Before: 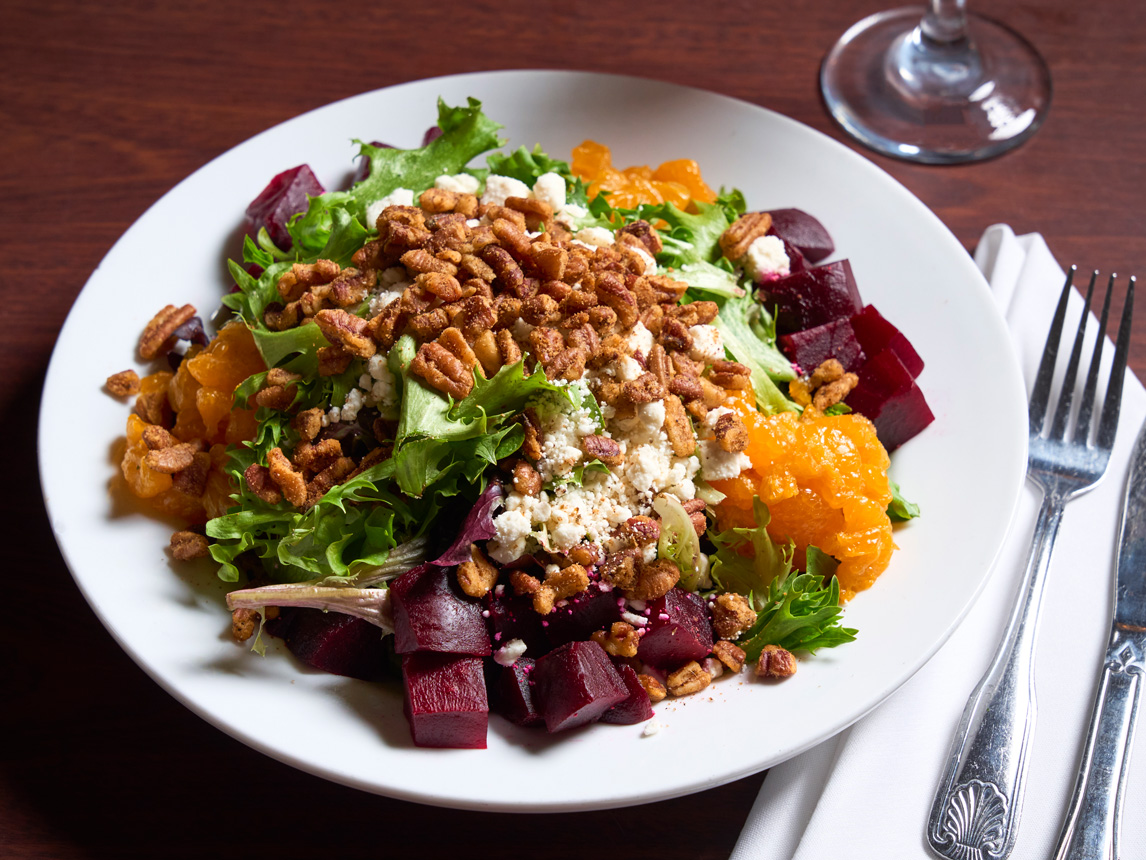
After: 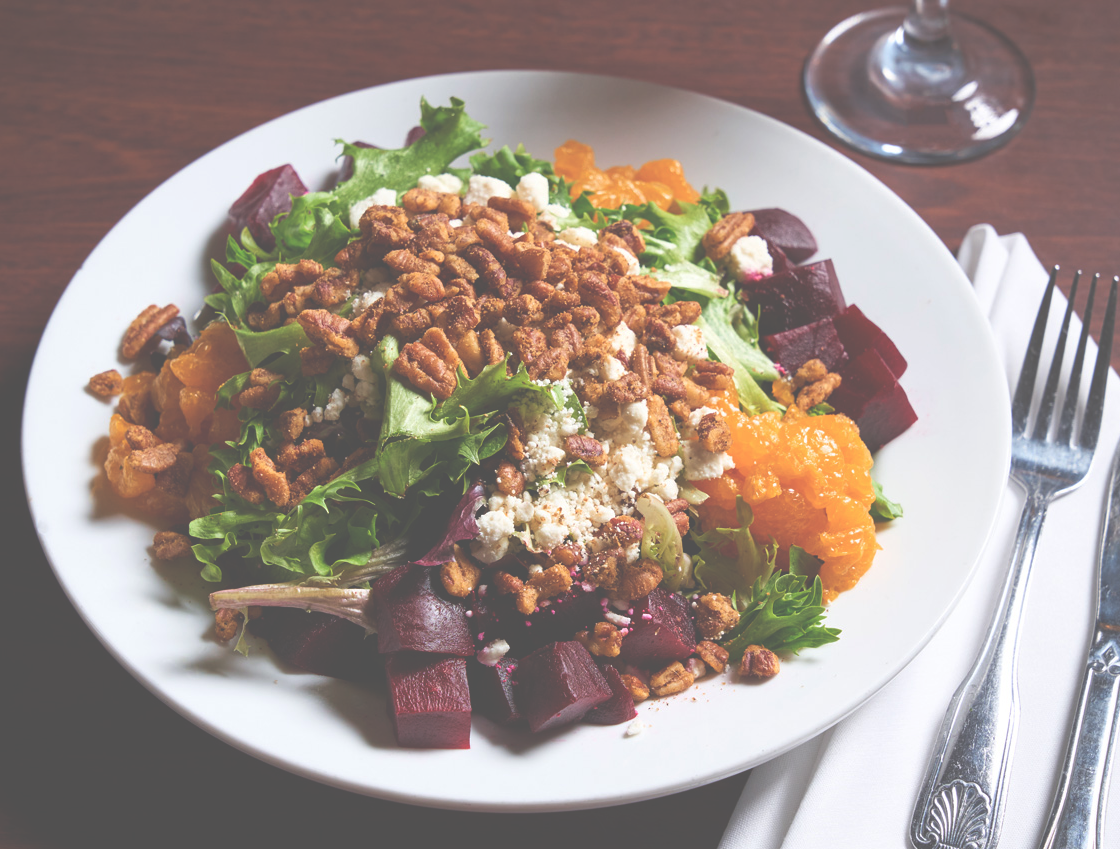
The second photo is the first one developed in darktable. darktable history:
crop and rotate: left 1.545%, right 0.637%, bottom 1.246%
exposure: black level correction -0.086, compensate highlight preservation false
